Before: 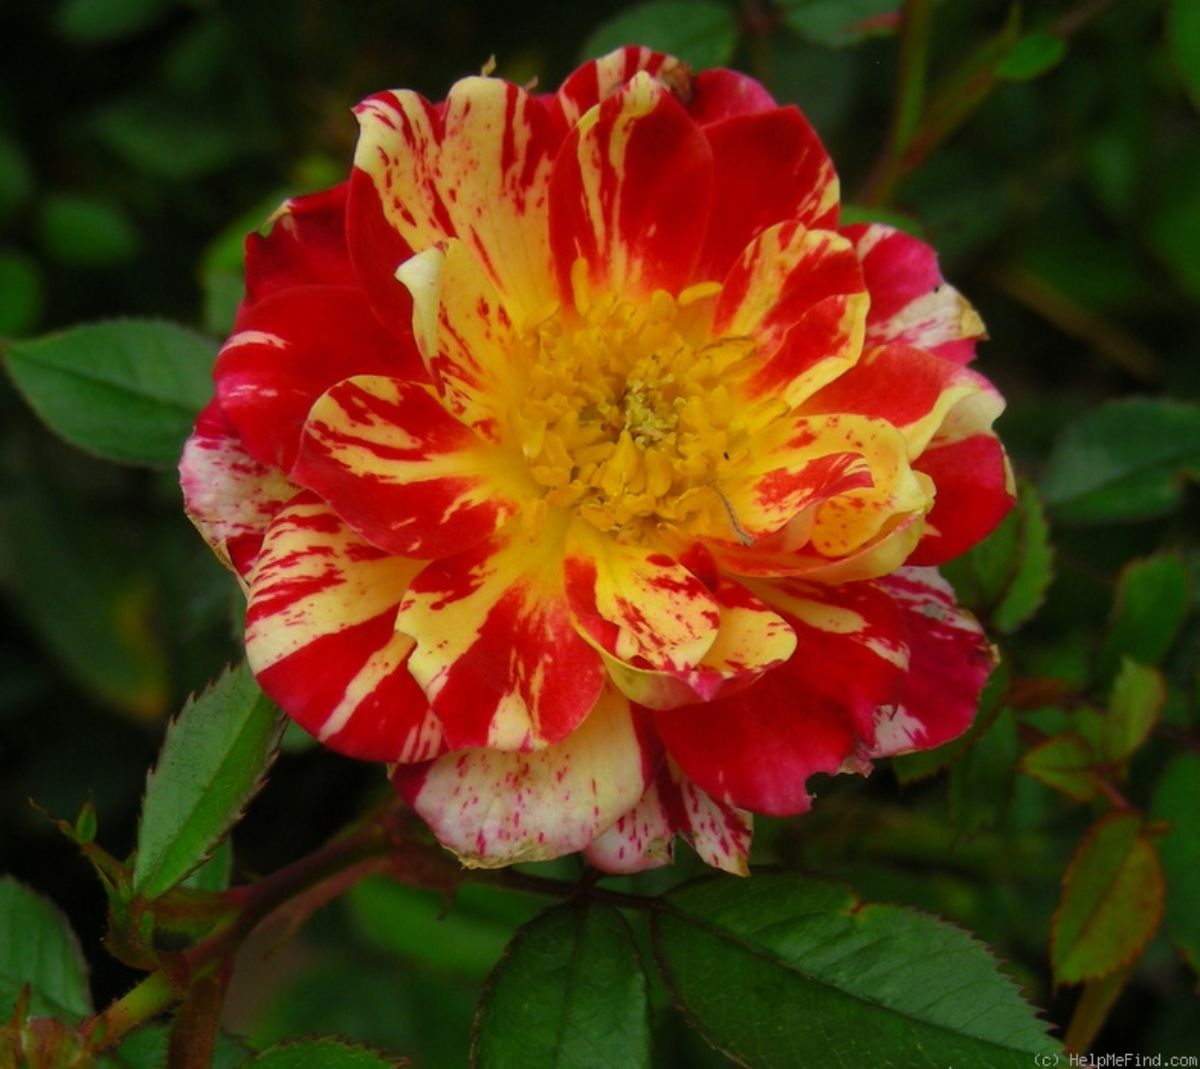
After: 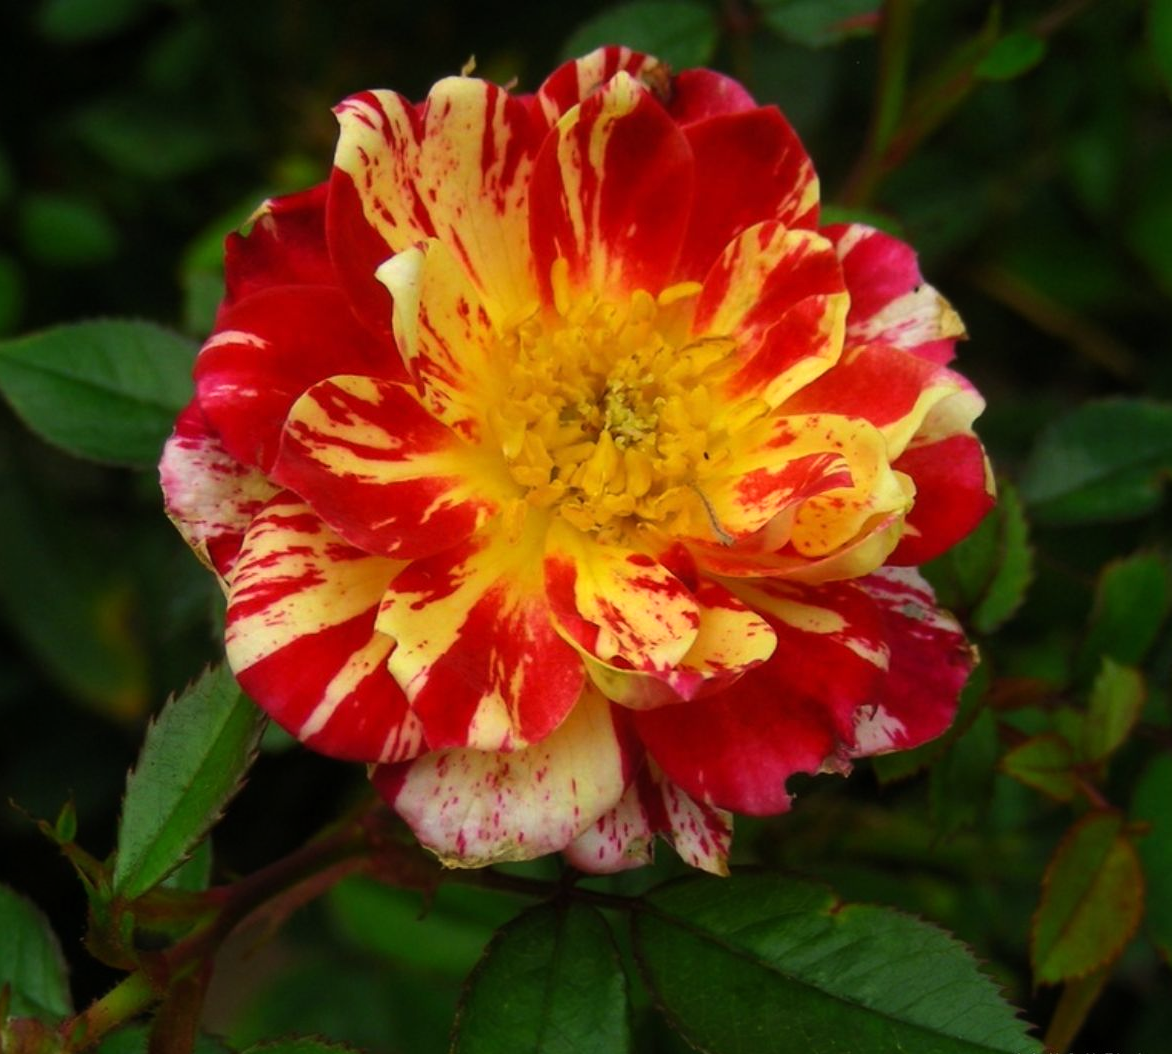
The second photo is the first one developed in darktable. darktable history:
crop and rotate: left 1.685%, right 0.626%, bottom 1.385%
tone equalizer: -8 EV -0.441 EV, -7 EV -0.384 EV, -6 EV -0.33 EV, -5 EV -0.258 EV, -3 EV 0.241 EV, -2 EV 0.358 EV, -1 EV 0.399 EV, +0 EV 0.447 EV, edges refinement/feathering 500, mask exposure compensation -1.57 EV, preserve details no
